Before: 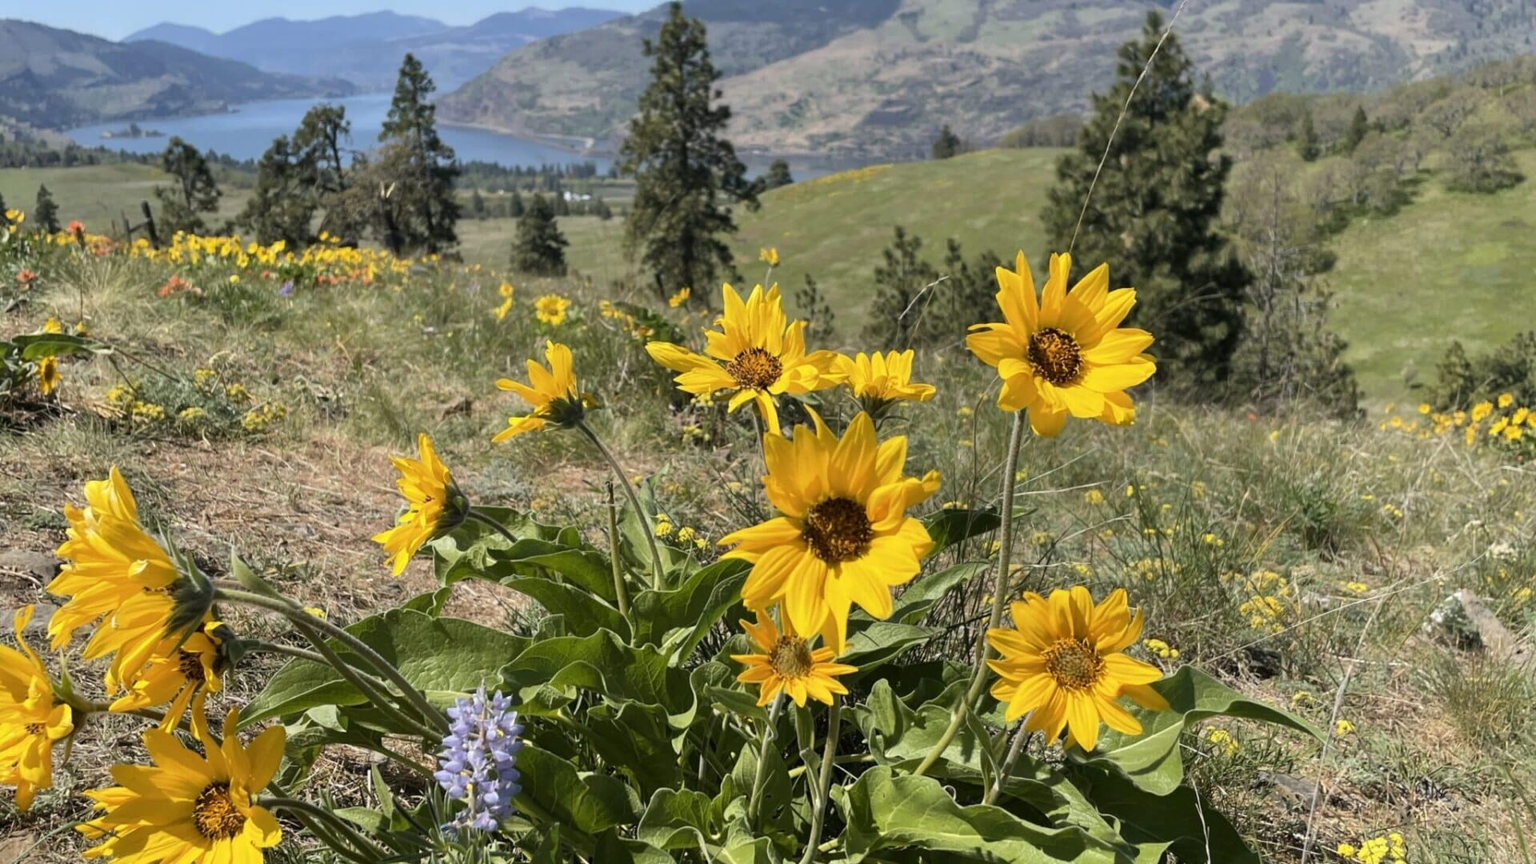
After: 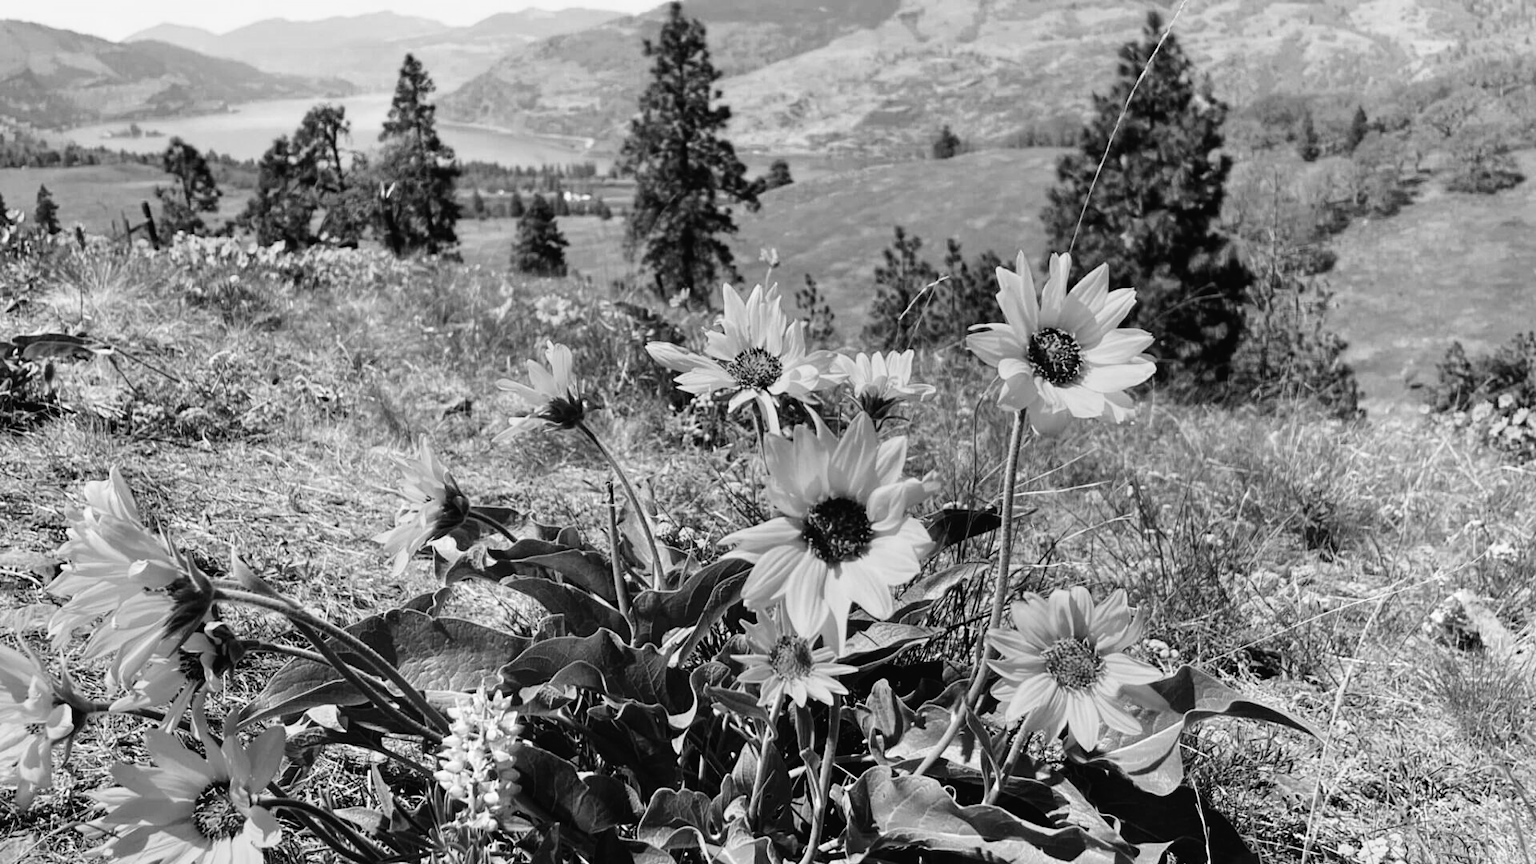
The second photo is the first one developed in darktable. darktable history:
tone curve: curves: ch0 [(0, 0.016) (0.11, 0.039) (0.259, 0.235) (0.383, 0.437) (0.499, 0.597) (0.733, 0.867) (0.843, 0.948) (1, 1)], color space Lab, linked channels, preserve colors none
color calibration: output gray [0.25, 0.35, 0.4, 0], x 0.383, y 0.372, temperature 3905.17 K
